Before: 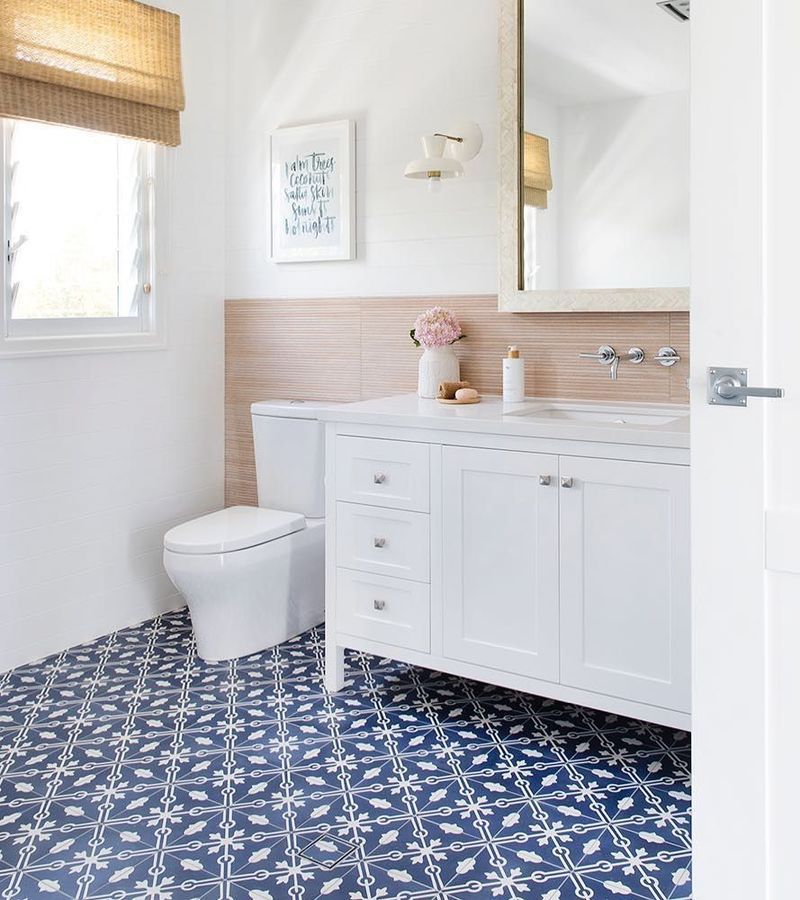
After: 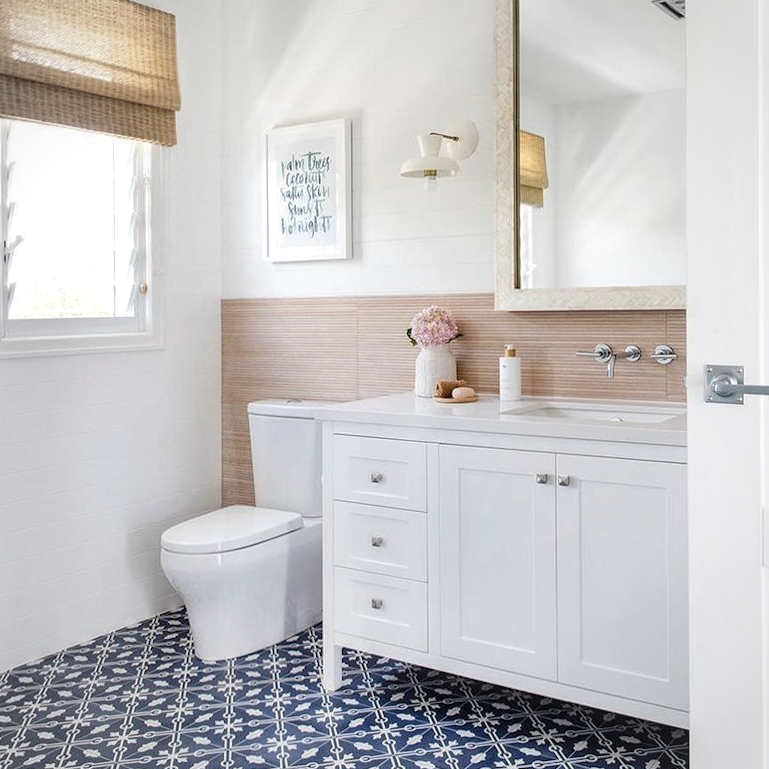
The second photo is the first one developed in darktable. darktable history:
local contrast: detail 130%
crop and rotate: angle 0.2°, left 0.275%, right 3.127%, bottom 14.18%
vignetting: brightness -0.167
